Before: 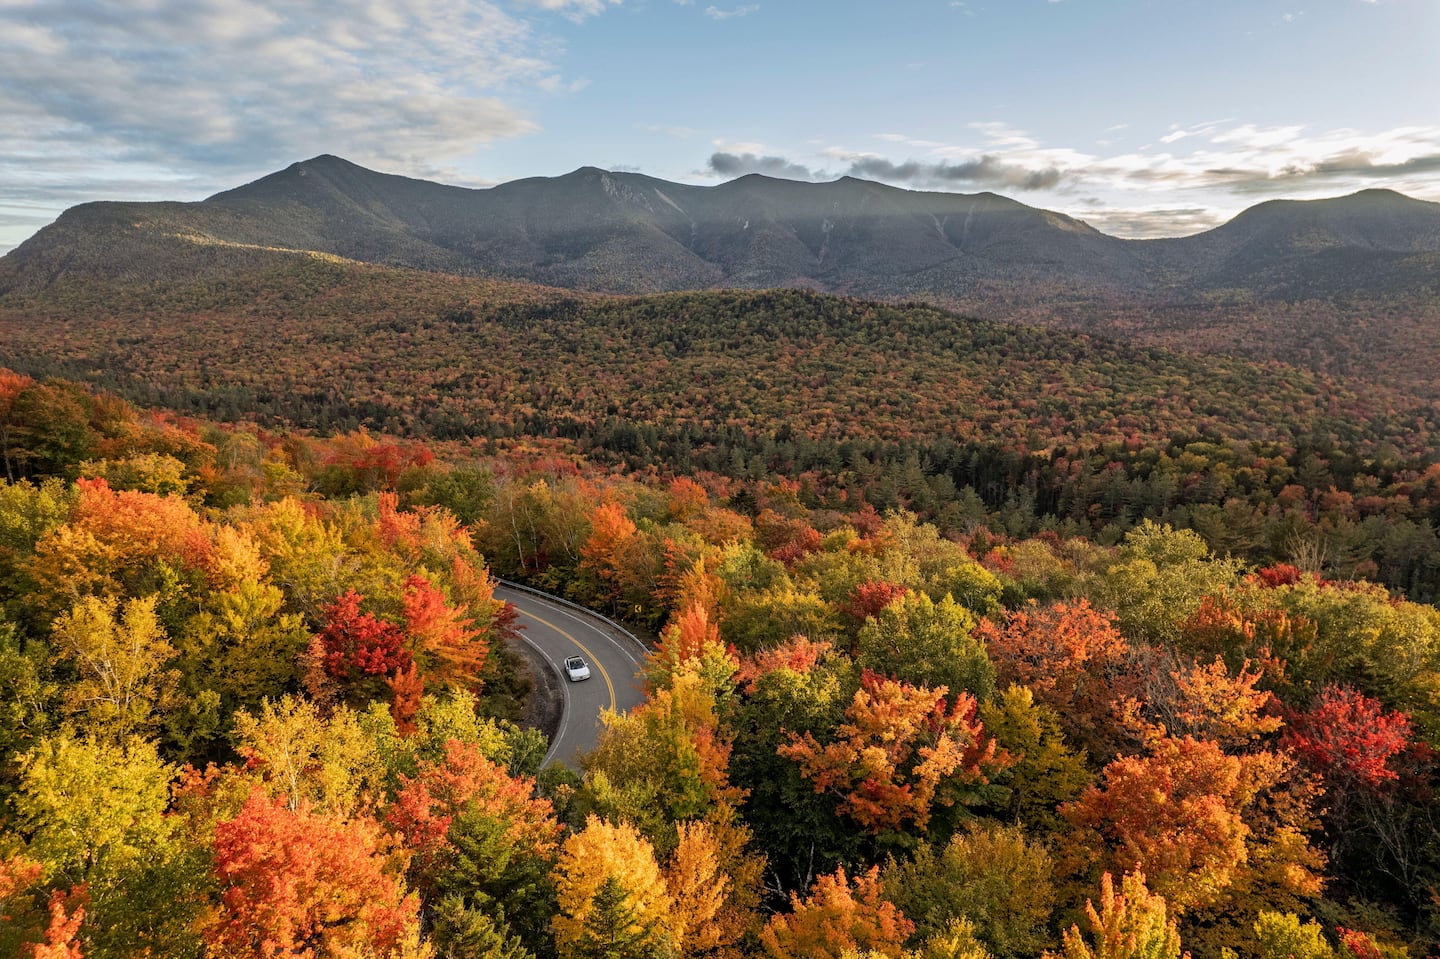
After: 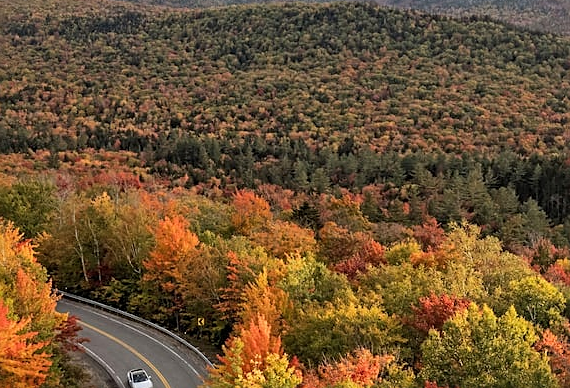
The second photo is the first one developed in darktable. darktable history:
sharpen: on, module defaults
shadows and highlights: soften with gaussian
crop: left 30.397%, top 29.987%, right 29.972%, bottom 29.533%
